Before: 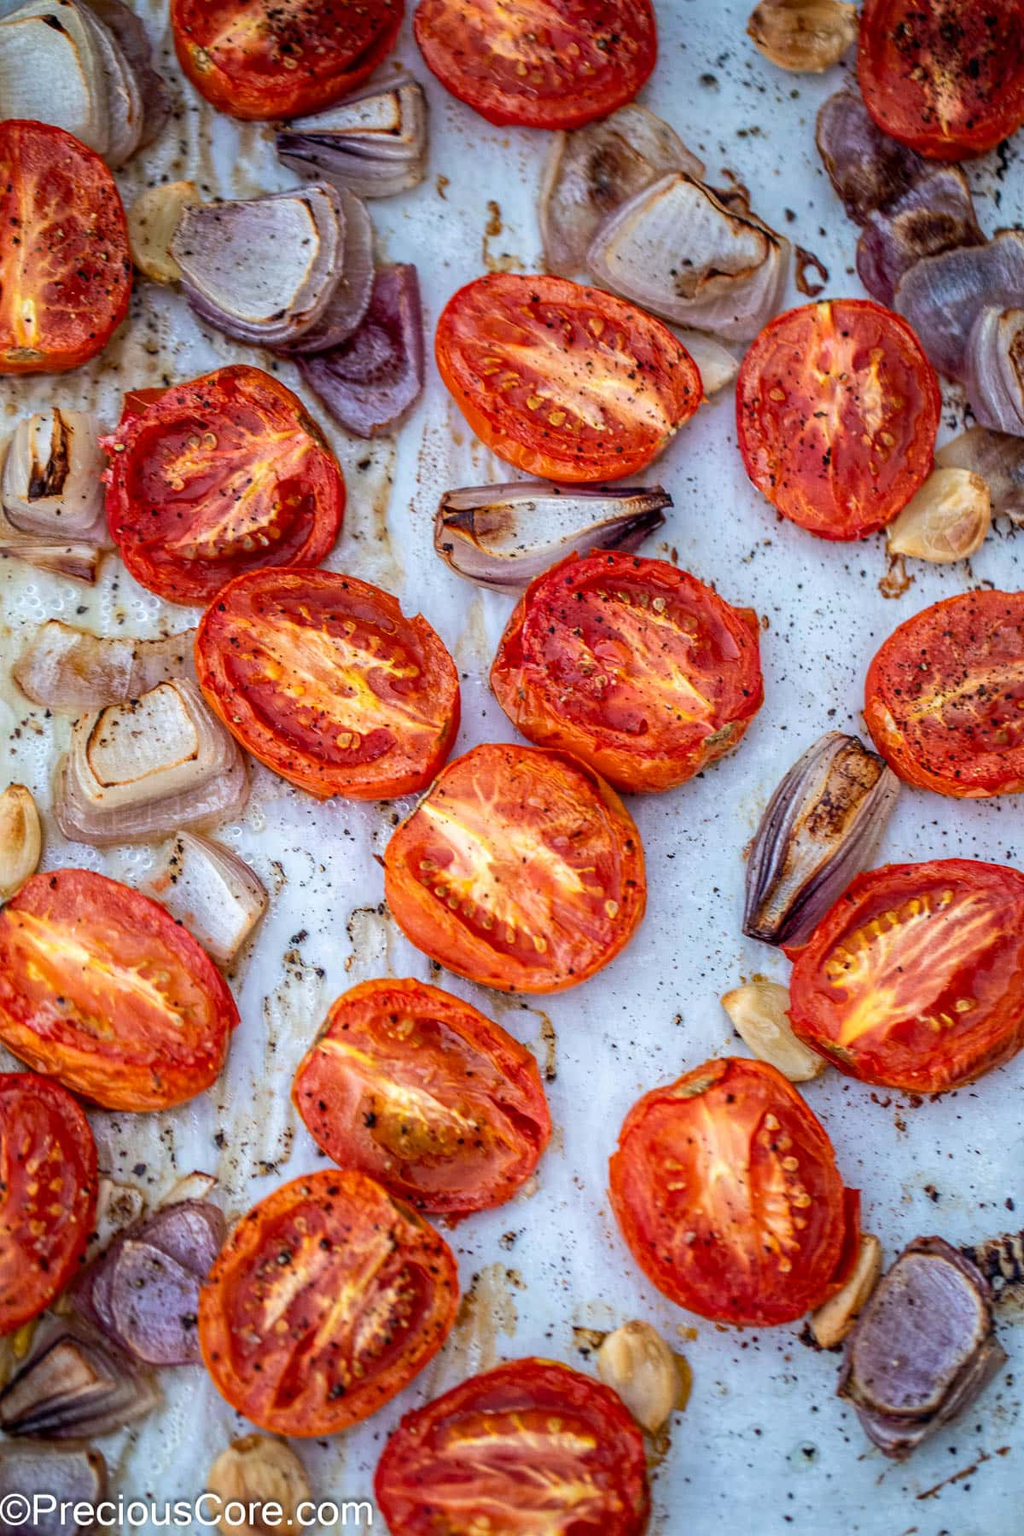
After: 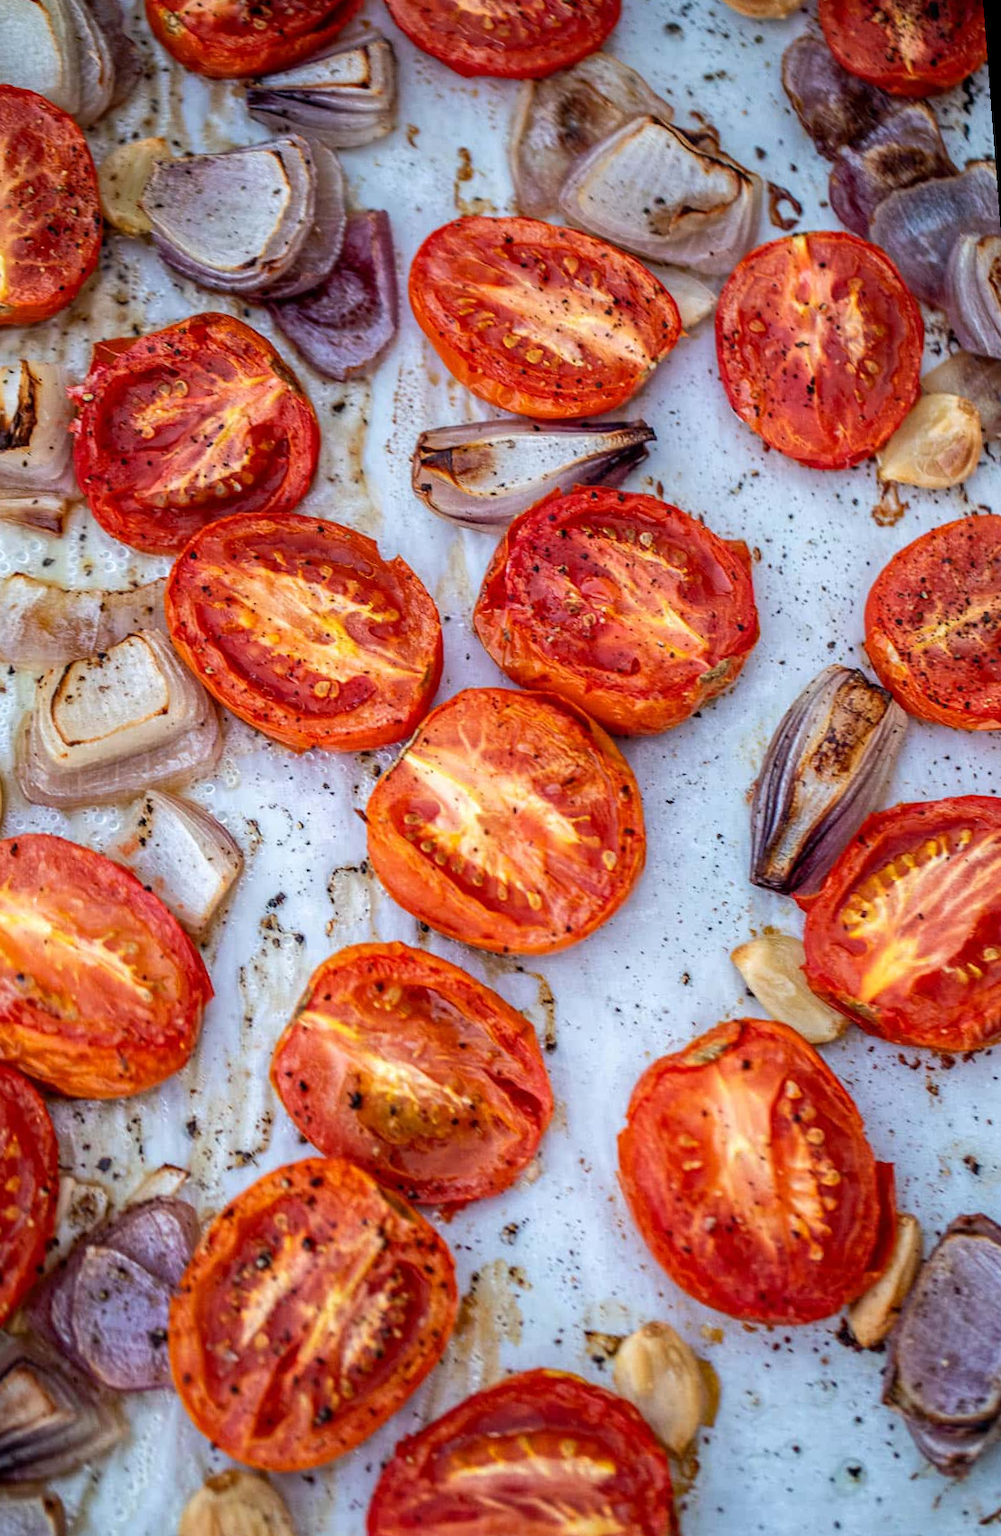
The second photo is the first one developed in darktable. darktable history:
rotate and perspective: rotation -1.68°, lens shift (vertical) -0.146, crop left 0.049, crop right 0.912, crop top 0.032, crop bottom 0.96
color balance: mode lift, gamma, gain (sRGB)
